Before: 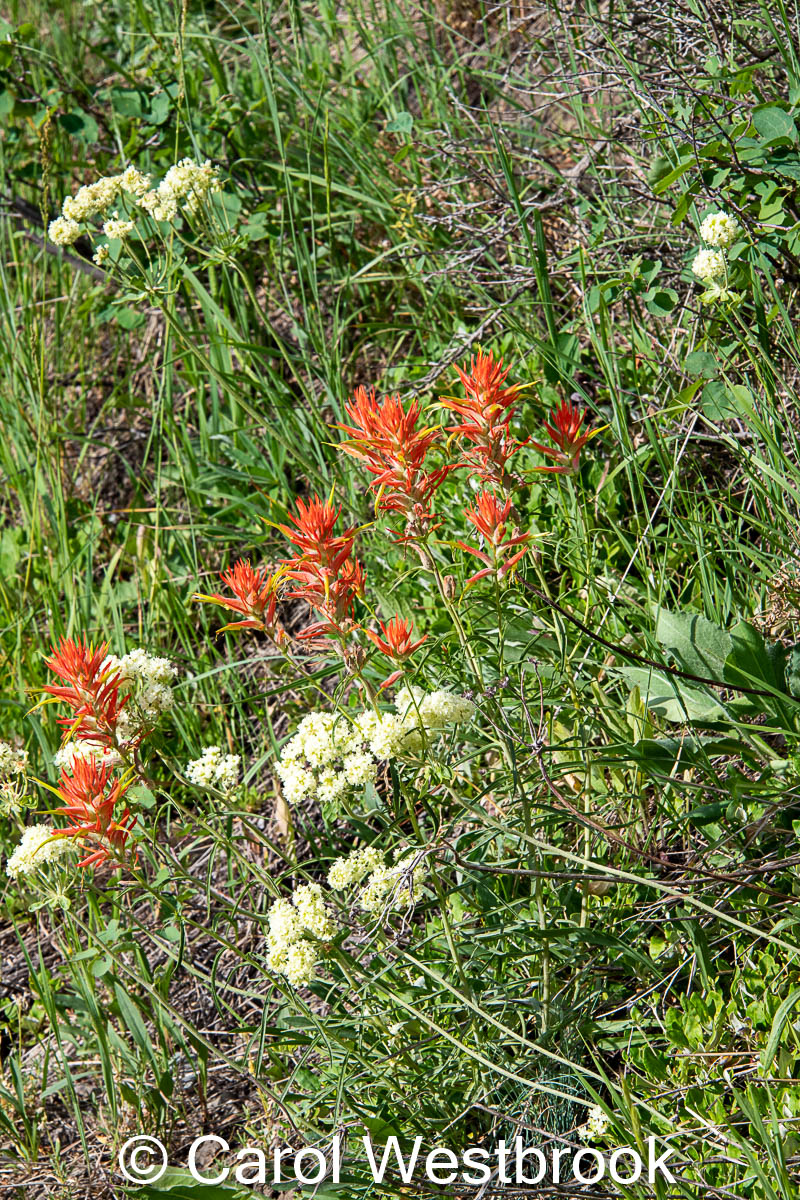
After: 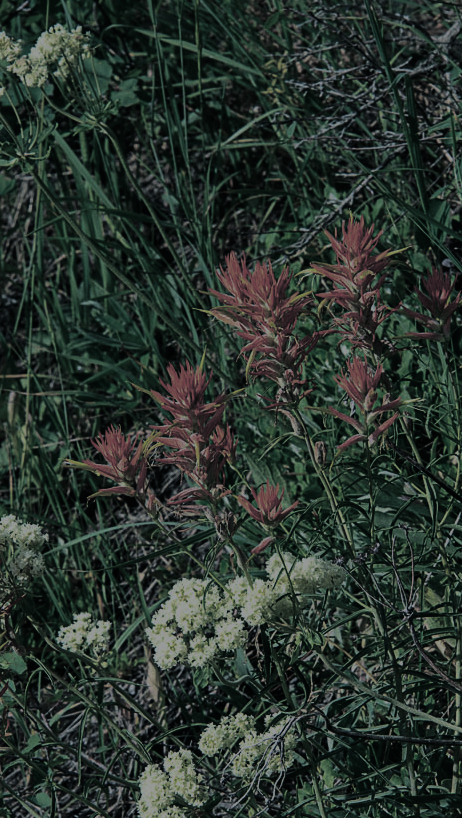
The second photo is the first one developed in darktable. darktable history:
tone curve: curves: ch0 [(0, 0) (0.003, 0.008) (0.011, 0.011) (0.025, 0.014) (0.044, 0.021) (0.069, 0.029) (0.1, 0.042) (0.136, 0.06) (0.177, 0.09) (0.224, 0.126) (0.277, 0.177) (0.335, 0.243) (0.399, 0.31) (0.468, 0.388) (0.543, 0.484) (0.623, 0.585) (0.709, 0.683) (0.801, 0.775) (0.898, 0.873) (1, 1)], preserve colors none
exposure: exposure -1.468 EV, compensate highlight preservation false
split-toning: shadows › hue 205.2°, shadows › saturation 0.29, highlights › hue 50.4°, highlights › saturation 0.38, balance -49.9
crop: left 16.202%, top 11.208%, right 26.045%, bottom 20.557%
